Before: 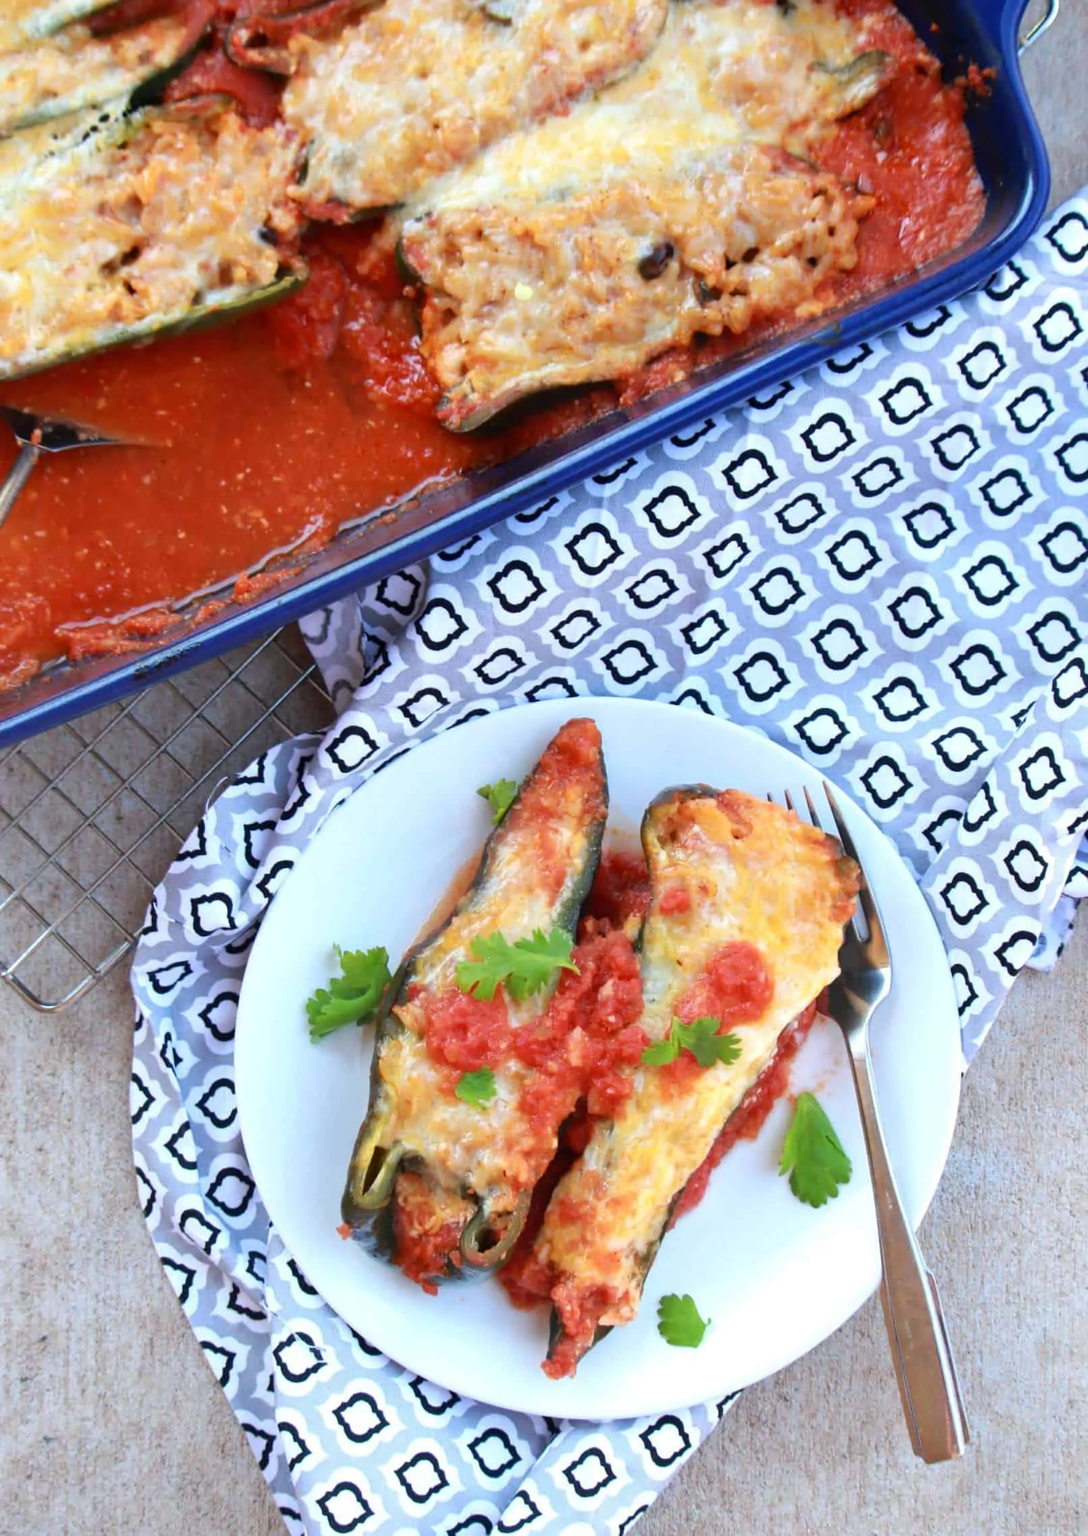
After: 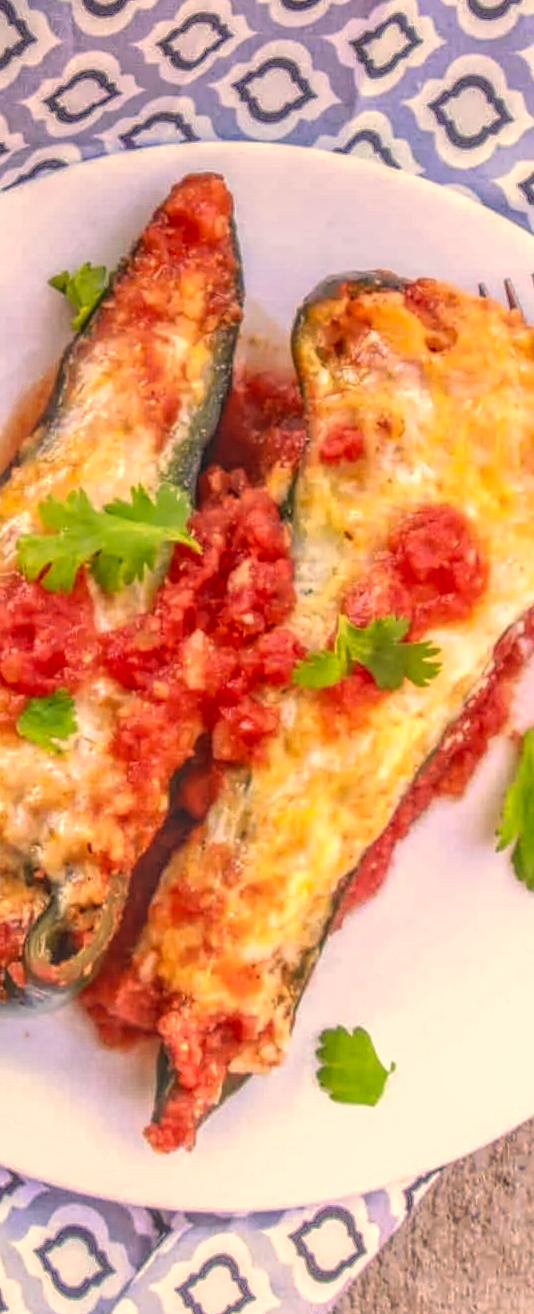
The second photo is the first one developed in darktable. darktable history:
local contrast: highlights 0%, shadows 0%, detail 200%, midtone range 0.25
color correction: highlights a* 21.88, highlights b* 22.25
rgb curve: curves: ch2 [(0, 0) (0.567, 0.512) (1, 1)], mode RGB, independent channels
crop: left 40.878%, top 39.176%, right 25.993%, bottom 3.081%
